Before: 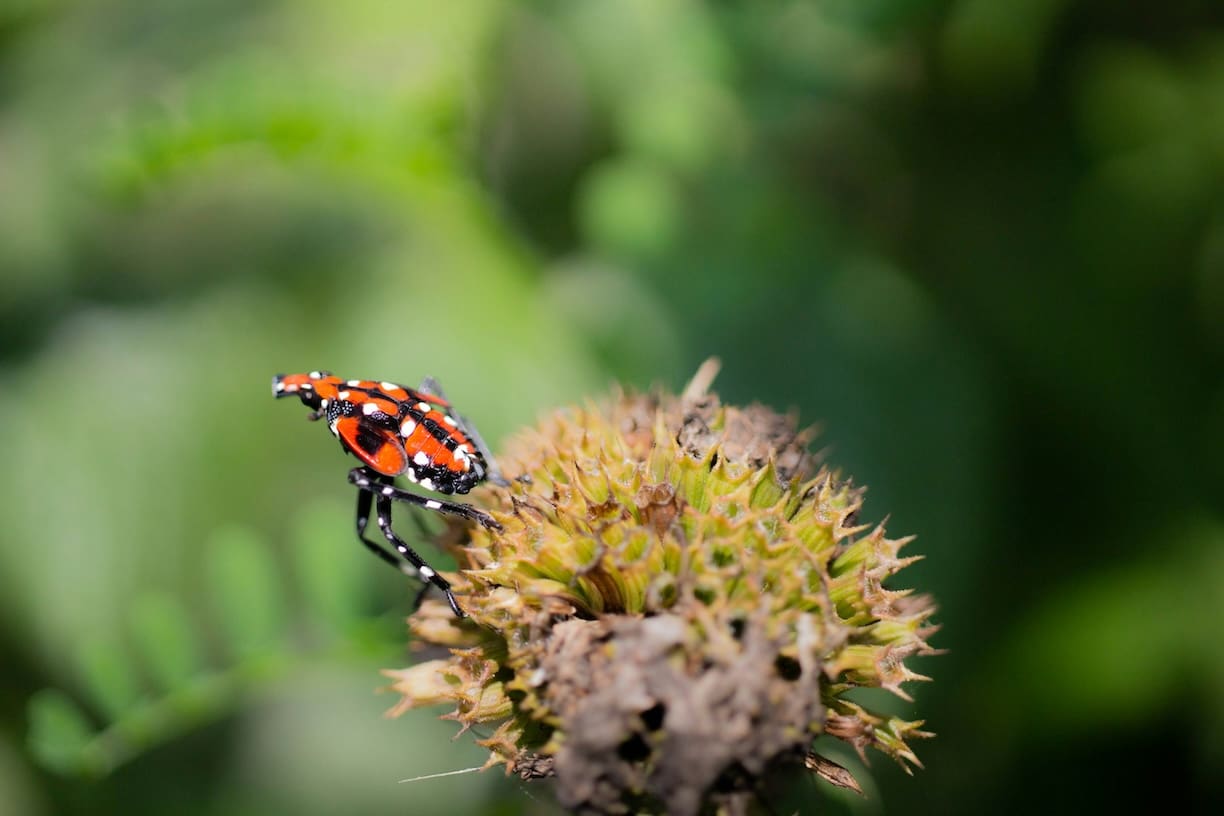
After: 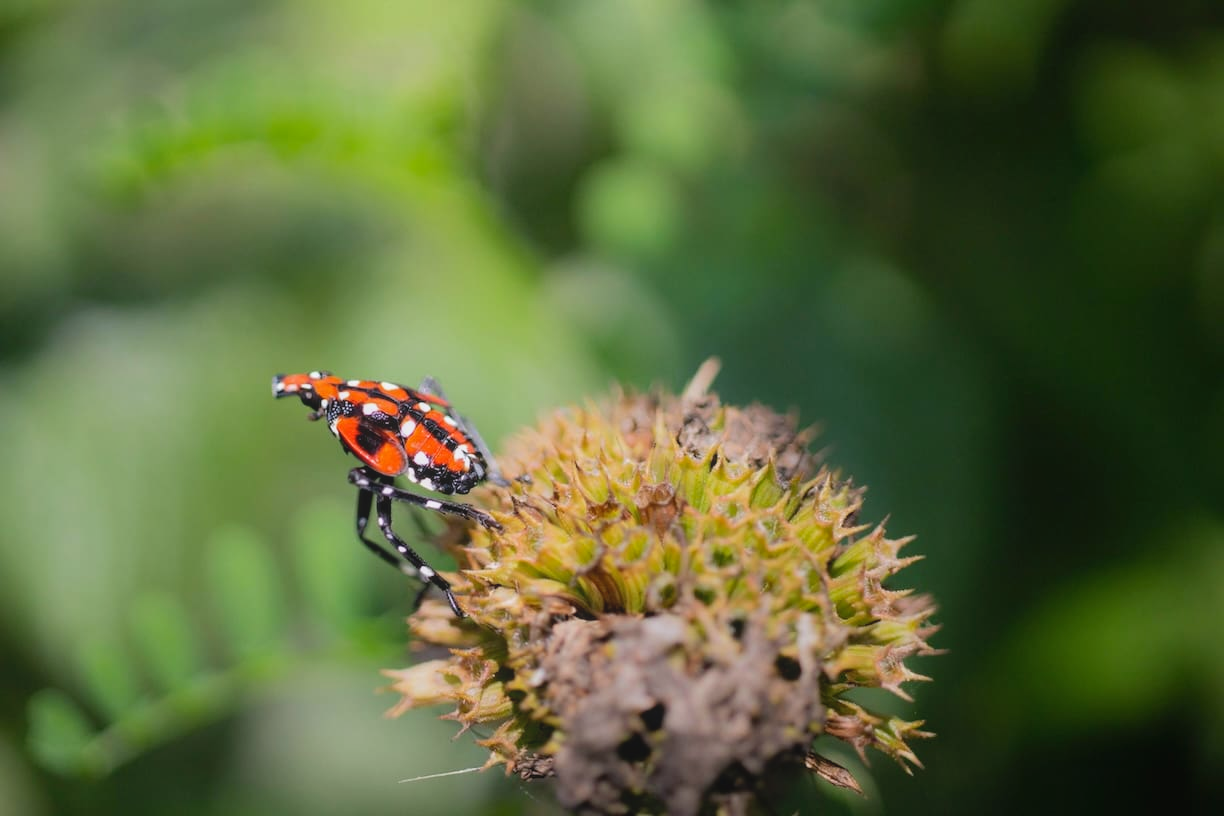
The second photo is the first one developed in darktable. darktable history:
local contrast: highlights 48%, shadows 0%, detail 100%
white balance: red 1.009, blue 1.027
